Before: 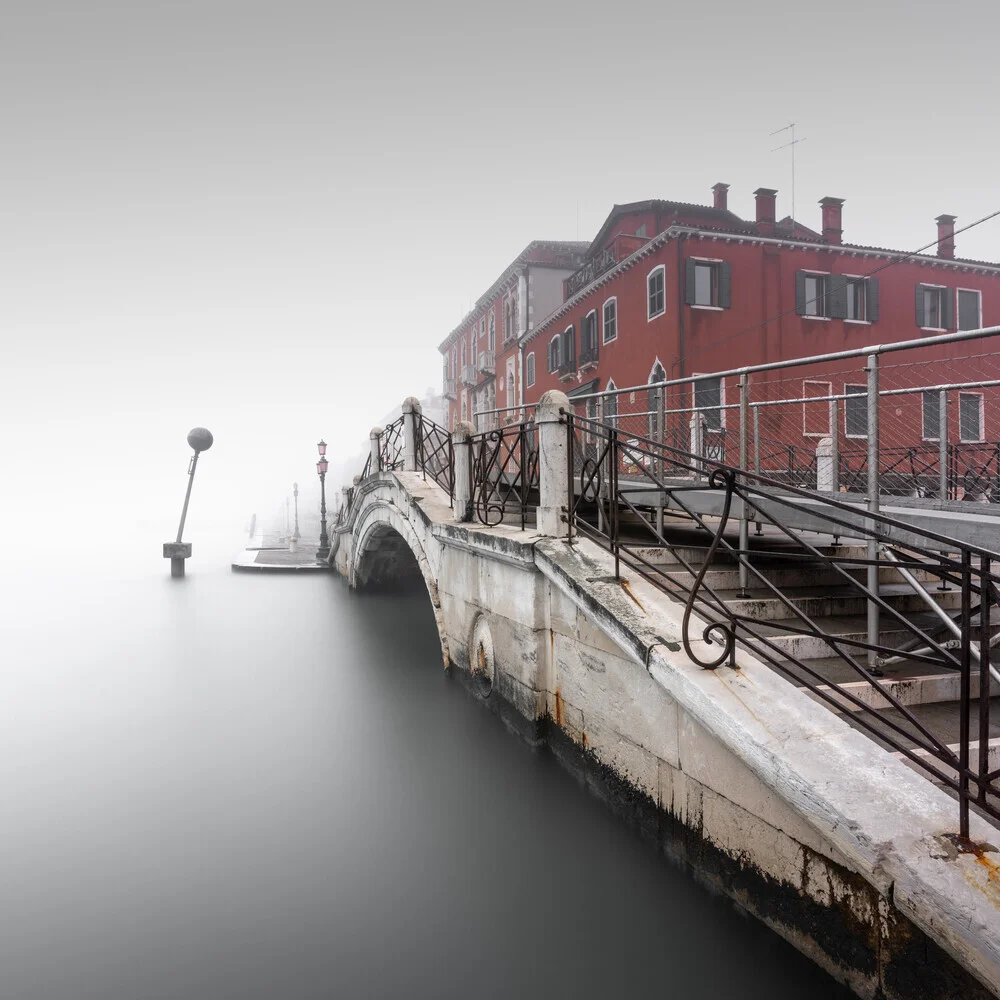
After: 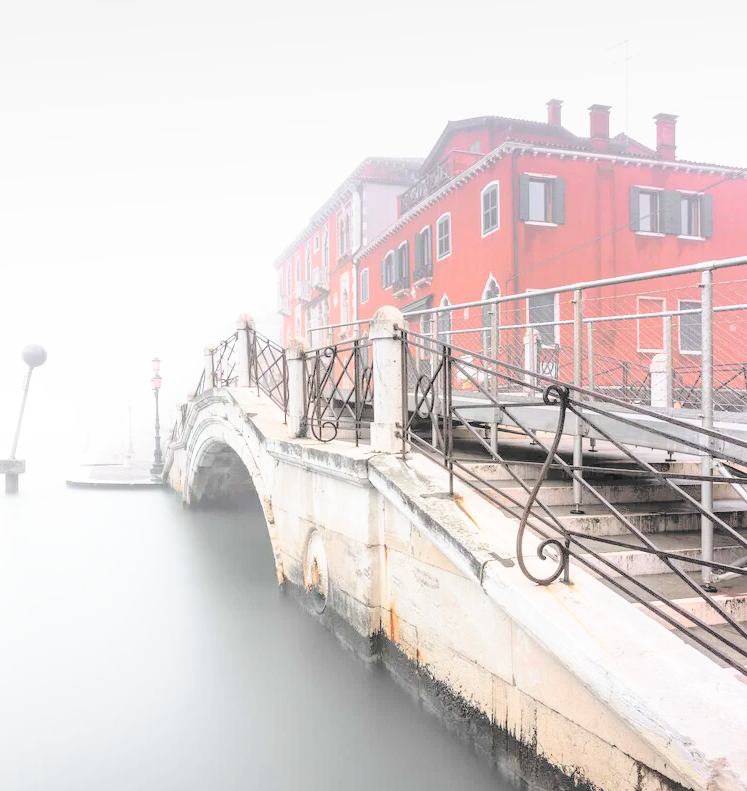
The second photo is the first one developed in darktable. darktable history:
base curve: curves: ch0 [(0, 0) (0.005, 0.002) (0.193, 0.295) (0.399, 0.664) (0.75, 0.928) (1, 1)], preserve colors none
crop: left 16.685%, top 8.427%, right 8.575%, bottom 12.435%
contrast brightness saturation: brightness 0.989
